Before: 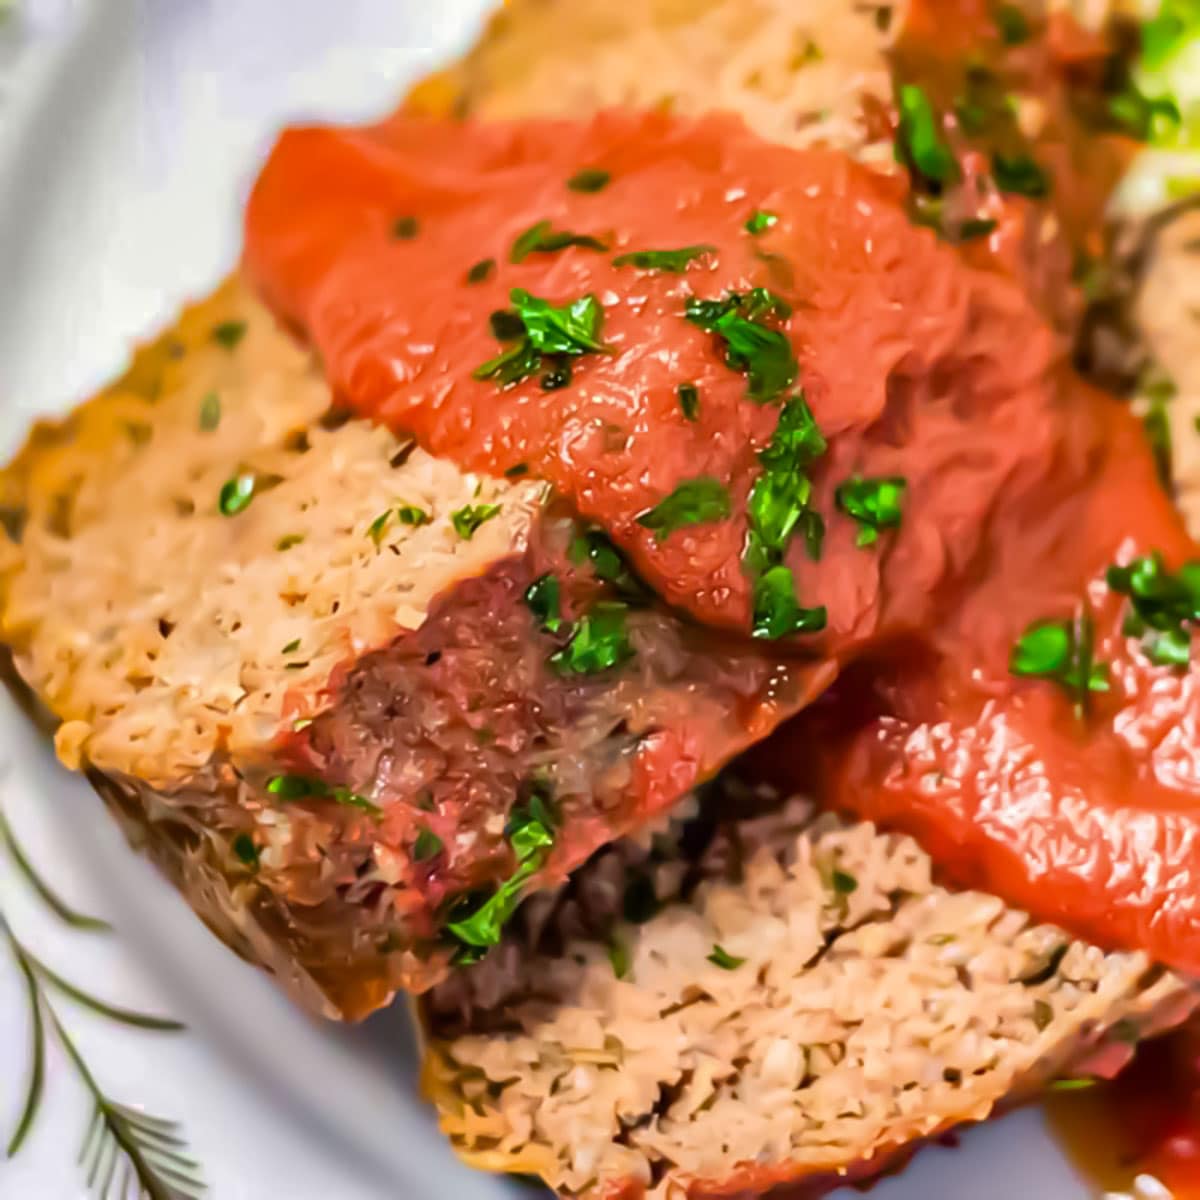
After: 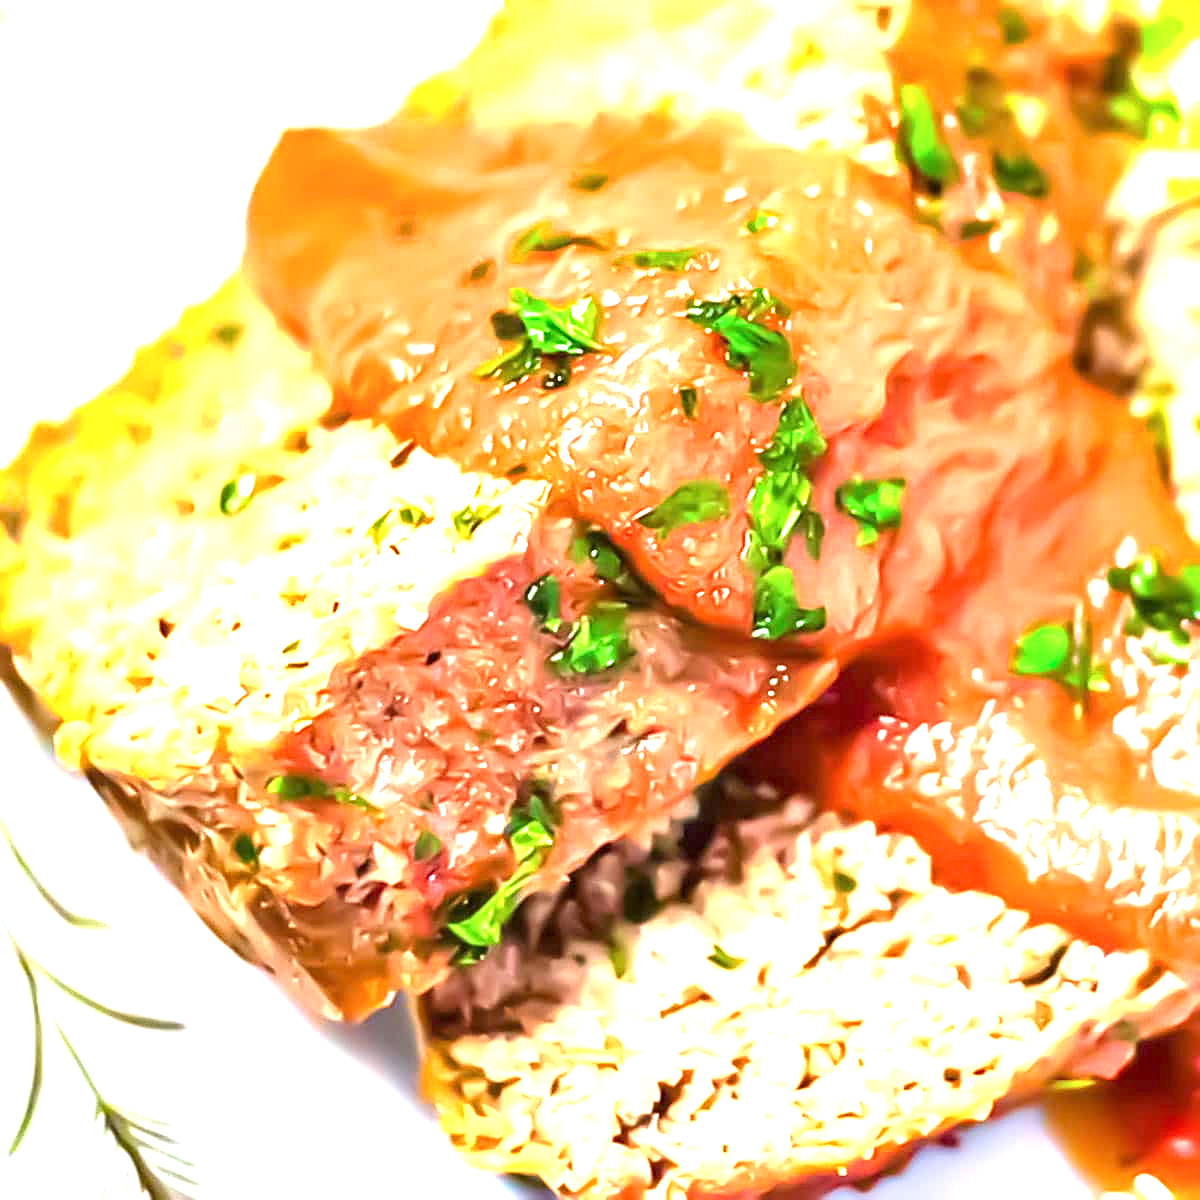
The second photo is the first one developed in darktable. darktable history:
color correction: highlights a* -2.73, highlights b* -2.09, shadows a* 2.41, shadows b* 2.73
exposure: black level correction 0, exposure 2.138 EV, compensate exposure bias true, compensate highlight preservation false
sharpen: on, module defaults
